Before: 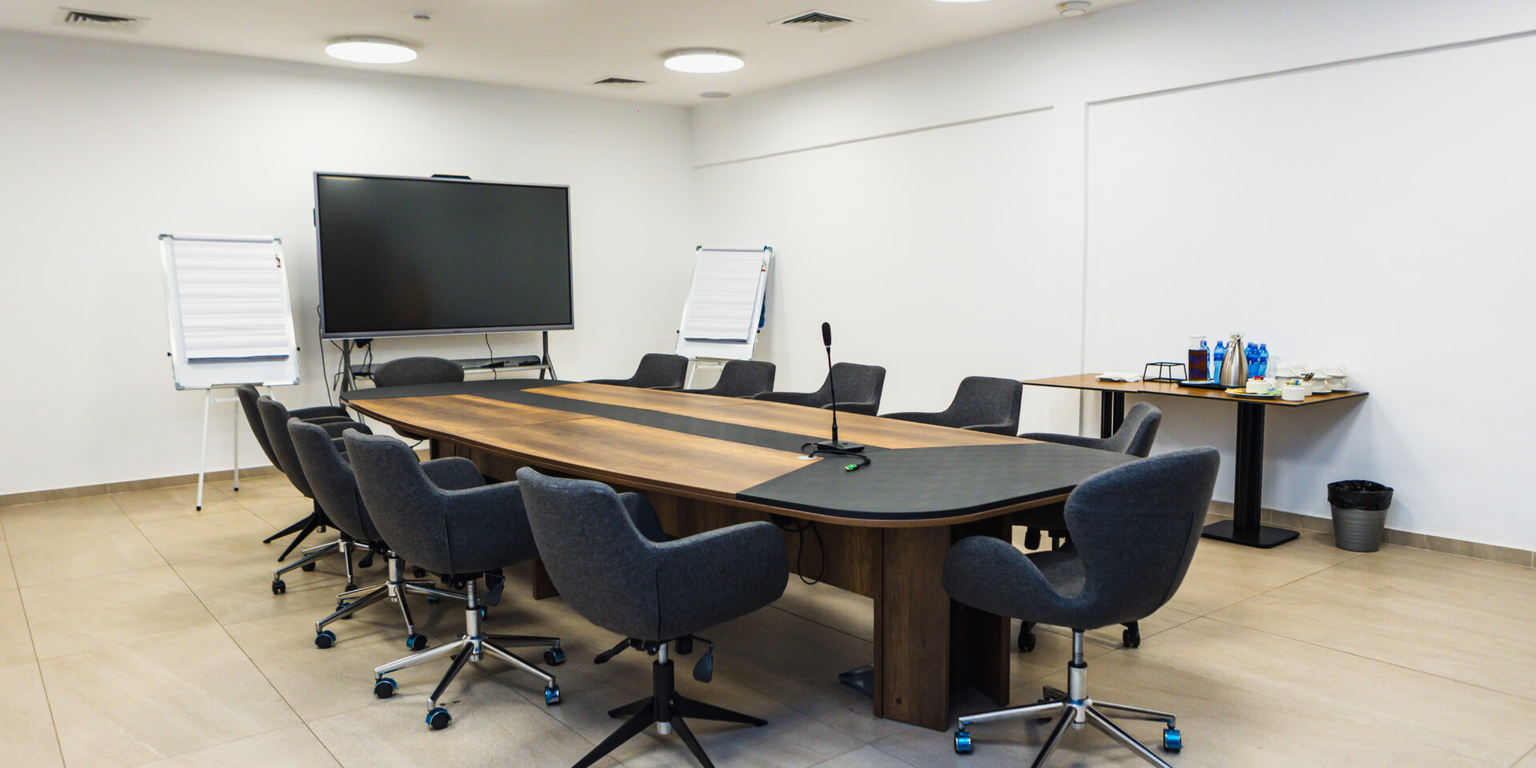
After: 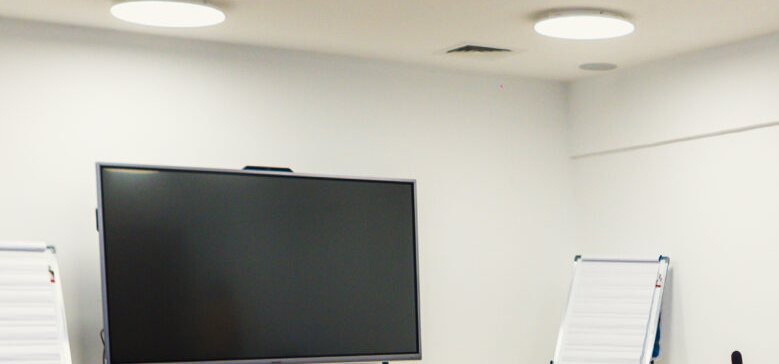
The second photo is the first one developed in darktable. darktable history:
white balance: red 1.009, blue 0.985
crop: left 15.452%, top 5.459%, right 43.956%, bottom 56.62%
bloom: size 3%, threshold 100%, strength 0%
